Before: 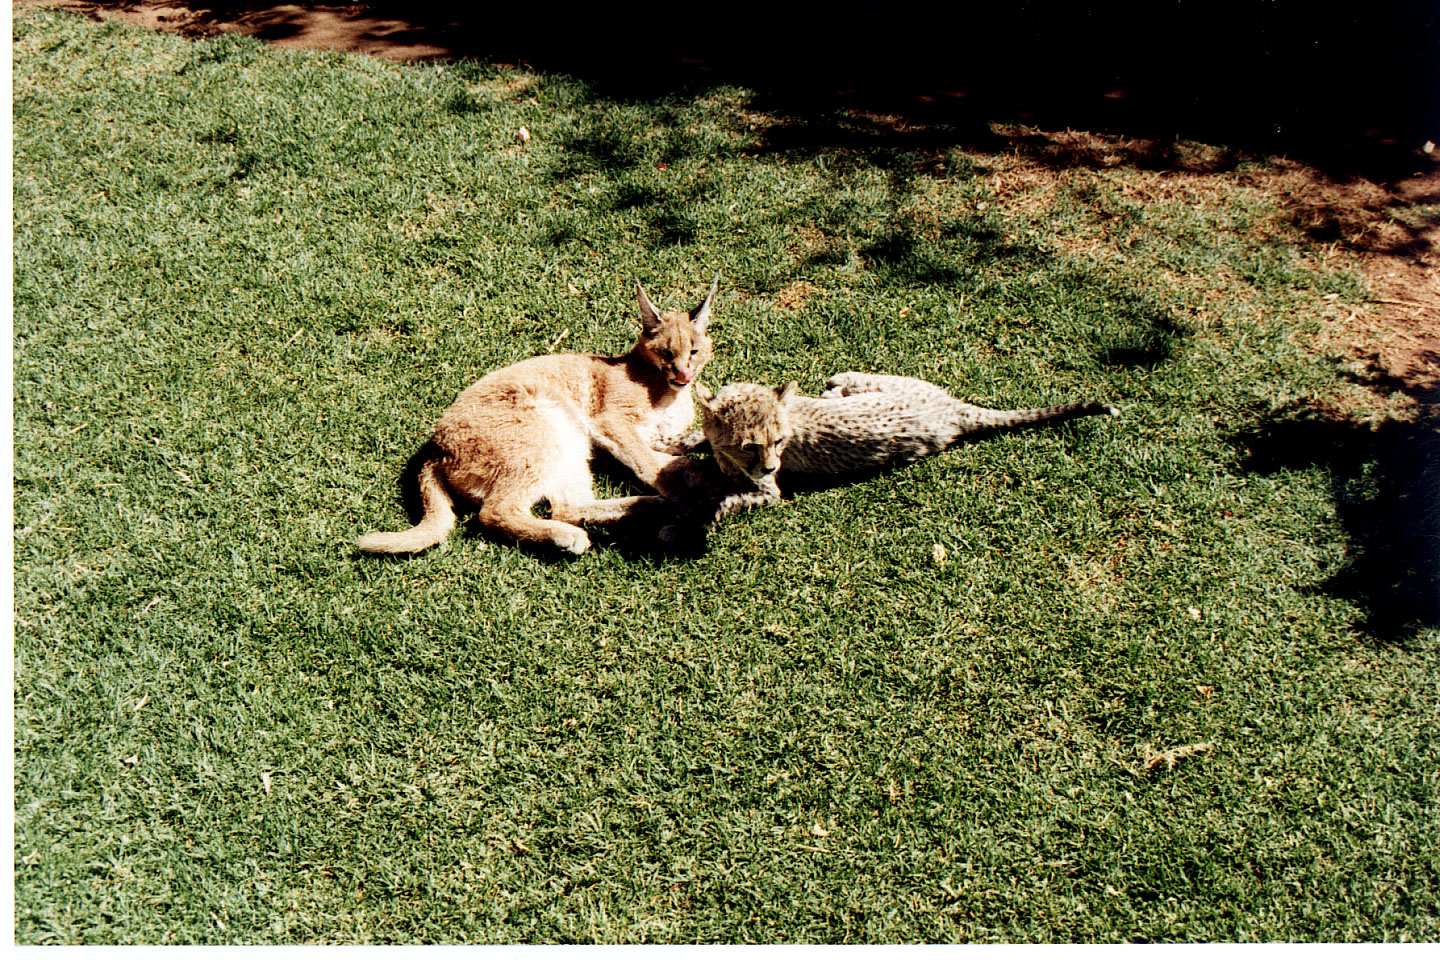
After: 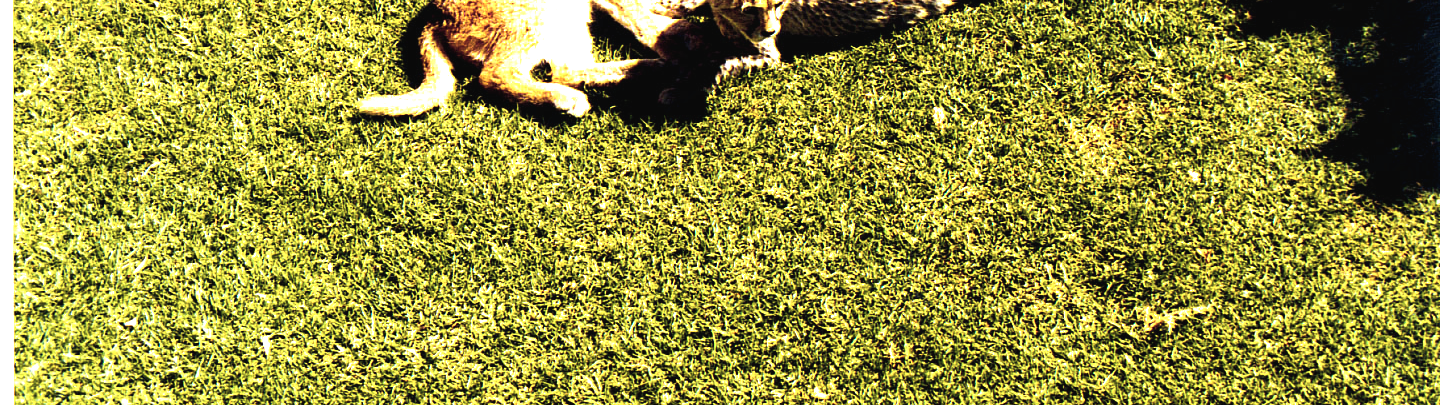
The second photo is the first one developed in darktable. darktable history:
rgb levels: preserve colors max RGB
contrast brightness saturation: contrast -0.05, saturation -0.41
color balance rgb: linear chroma grading › highlights 100%, linear chroma grading › global chroma 23.41%, perceptual saturation grading › global saturation 35.38%, hue shift -10.68°, perceptual brilliance grading › highlights 47.25%, perceptual brilliance grading › mid-tones 22.2%, perceptual brilliance grading › shadows -5.93%
crop: top 45.551%, bottom 12.262%
